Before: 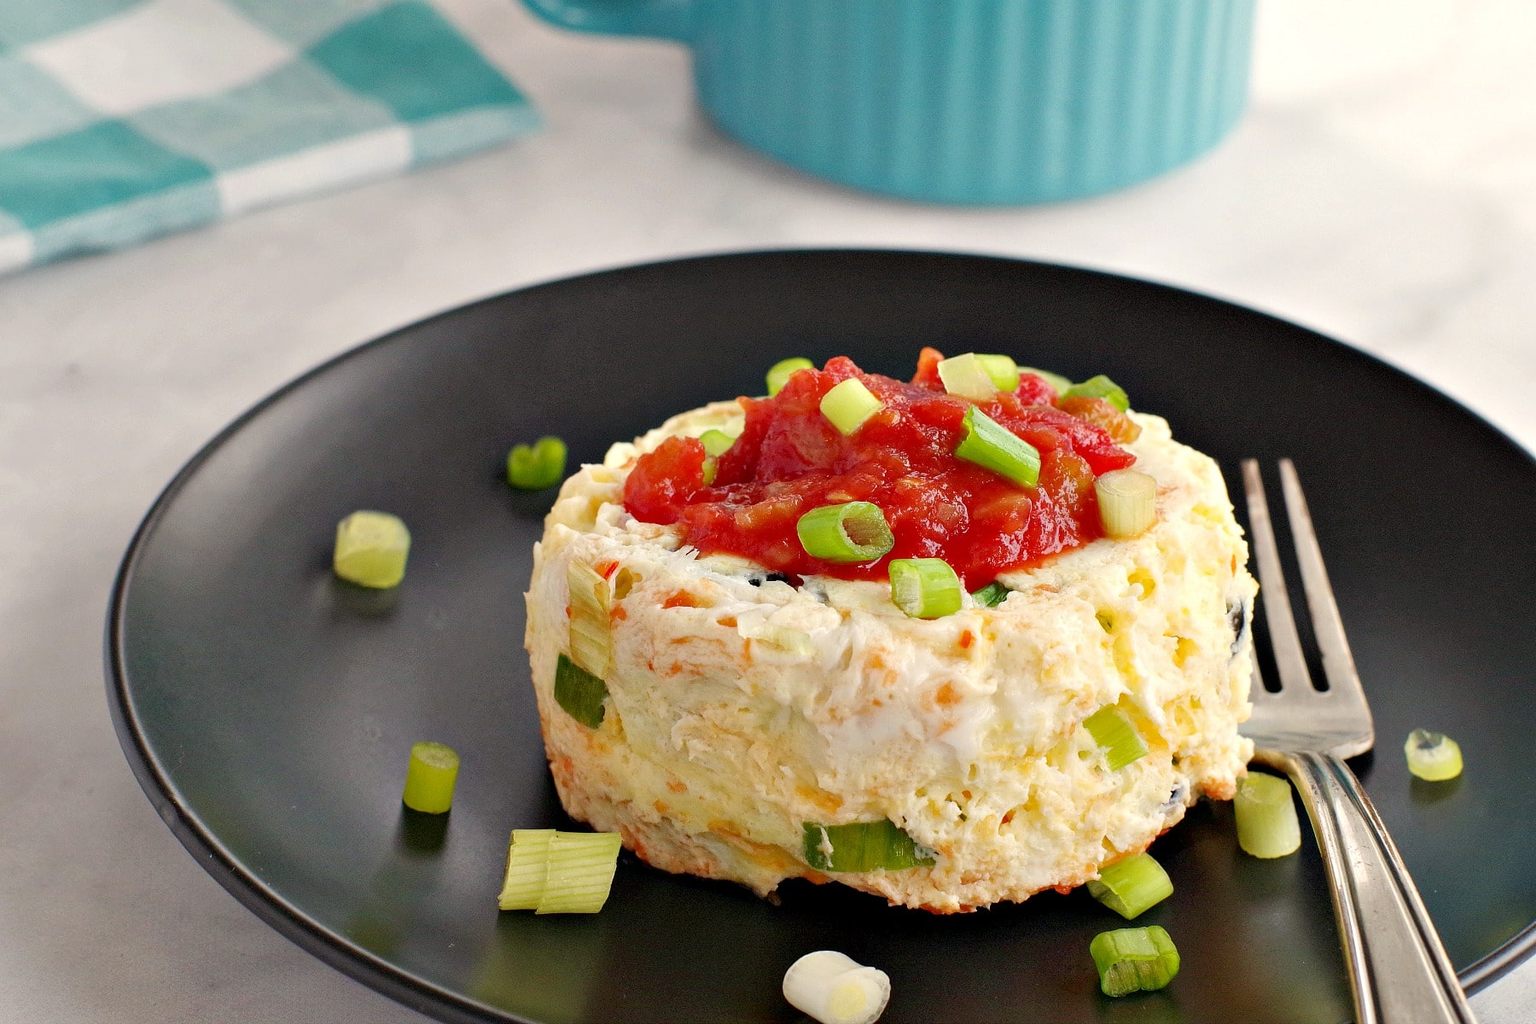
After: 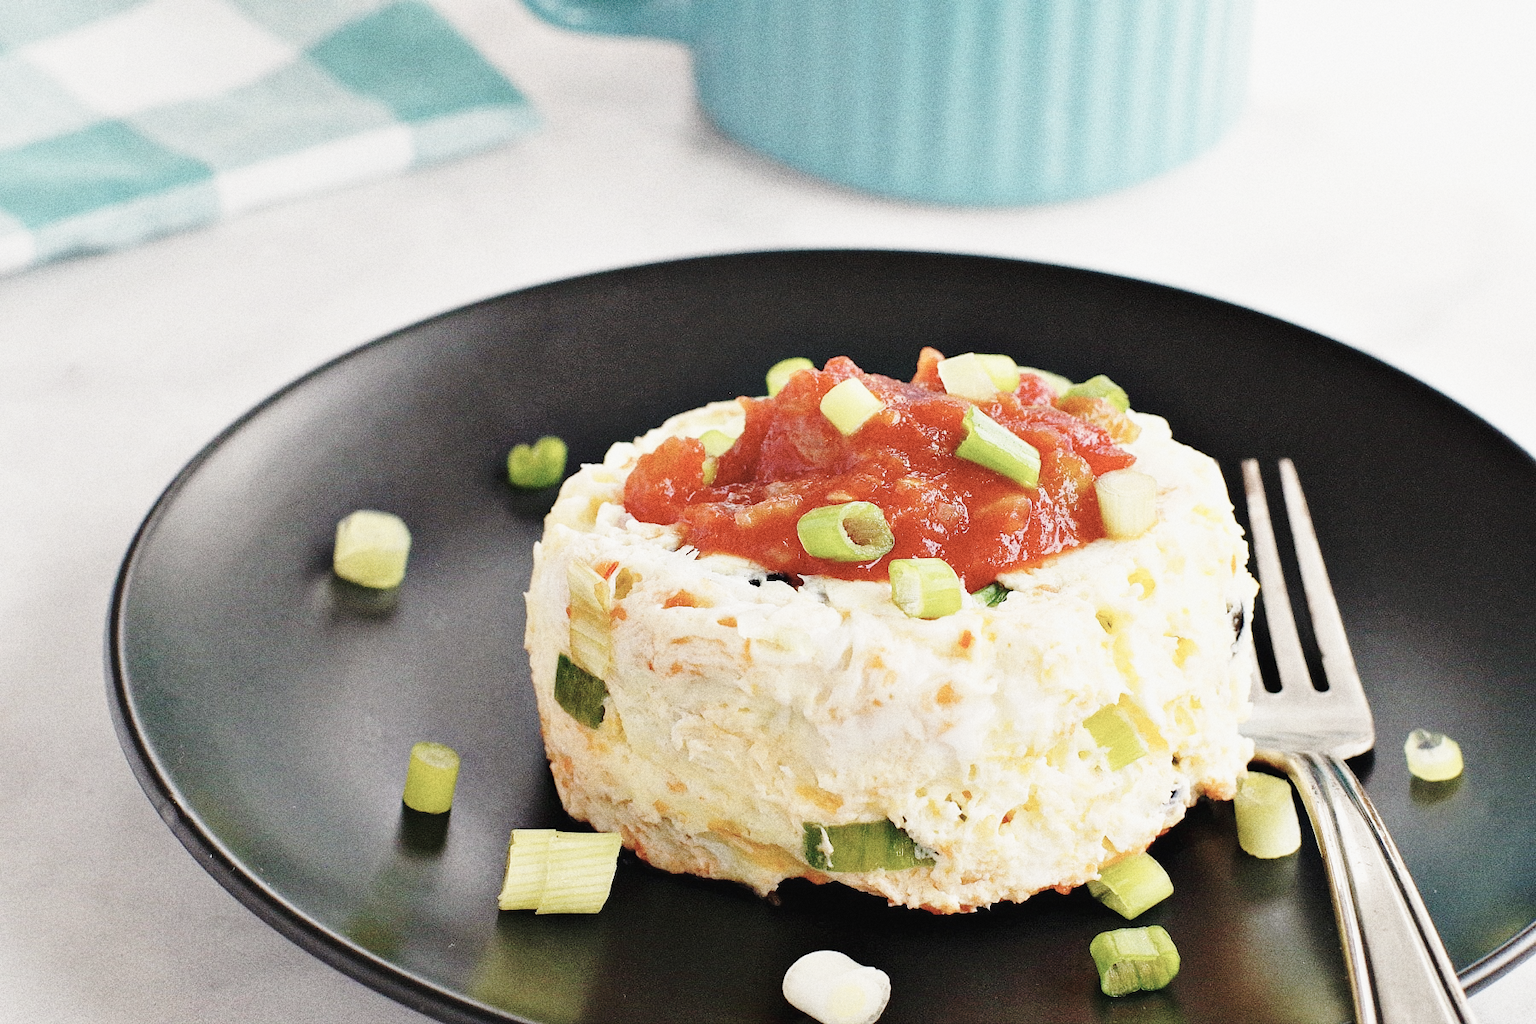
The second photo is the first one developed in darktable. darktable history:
grain: coarseness 11.82 ISO, strength 36.67%, mid-tones bias 74.17%
contrast brightness saturation: contrast -0.05, saturation -0.41
base curve: curves: ch0 [(0, 0) (0.032, 0.037) (0.105, 0.228) (0.435, 0.76) (0.856, 0.983) (1, 1)], preserve colors none
